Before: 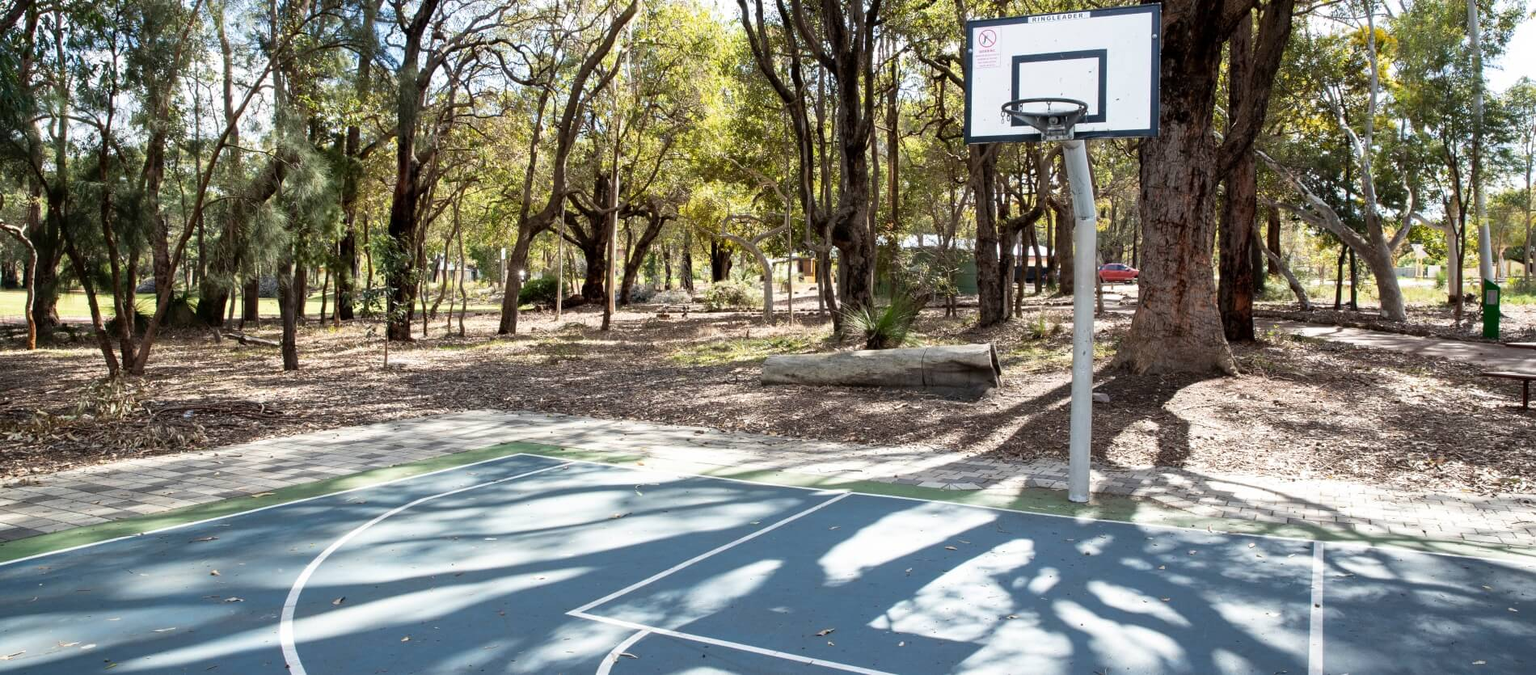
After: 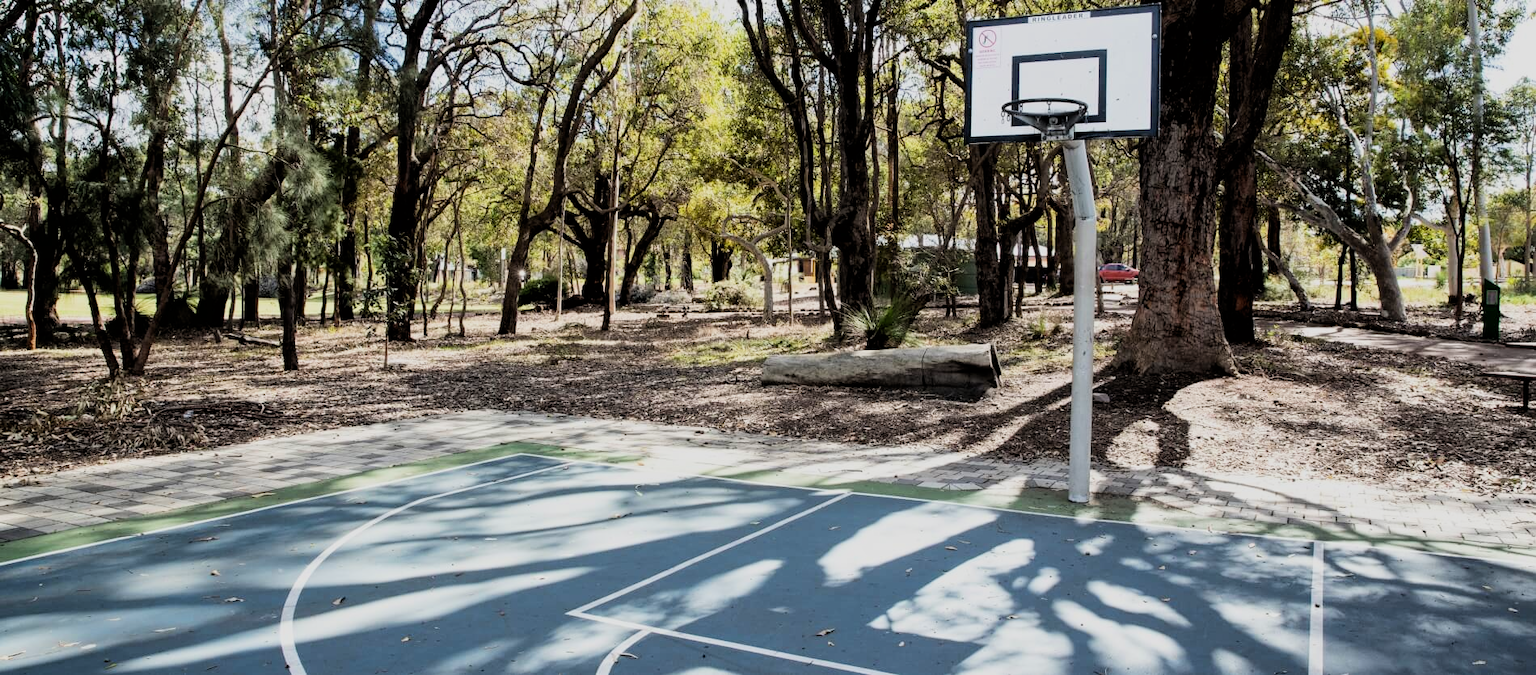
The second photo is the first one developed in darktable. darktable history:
filmic rgb: black relative exposure -5 EV, white relative exposure 3.97 EV, hardness 2.88, contrast 1.298
exposure: exposure -0.058 EV, compensate highlight preservation false
tone equalizer: -7 EV 0.17 EV, -6 EV 0.097 EV, -5 EV 0.066 EV, -4 EV 0.072 EV, -2 EV -0.032 EV, -1 EV -0.053 EV, +0 EV -0.05 EV
